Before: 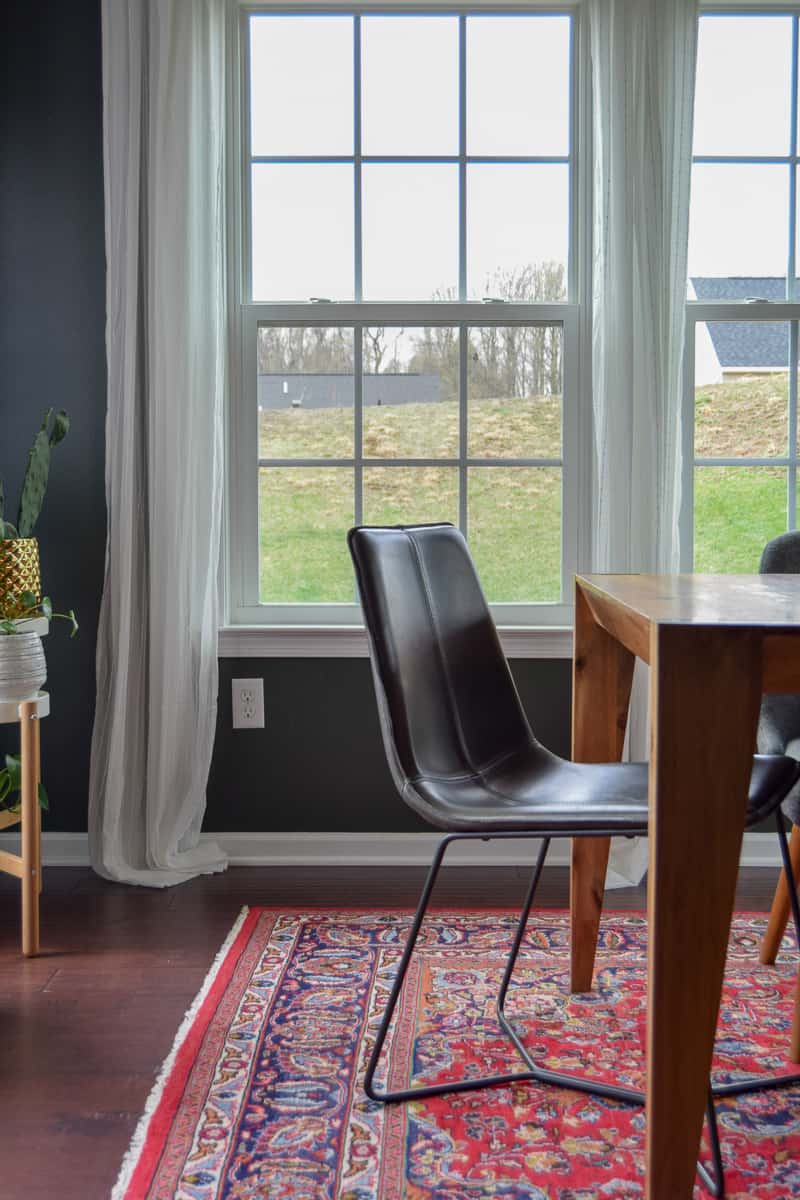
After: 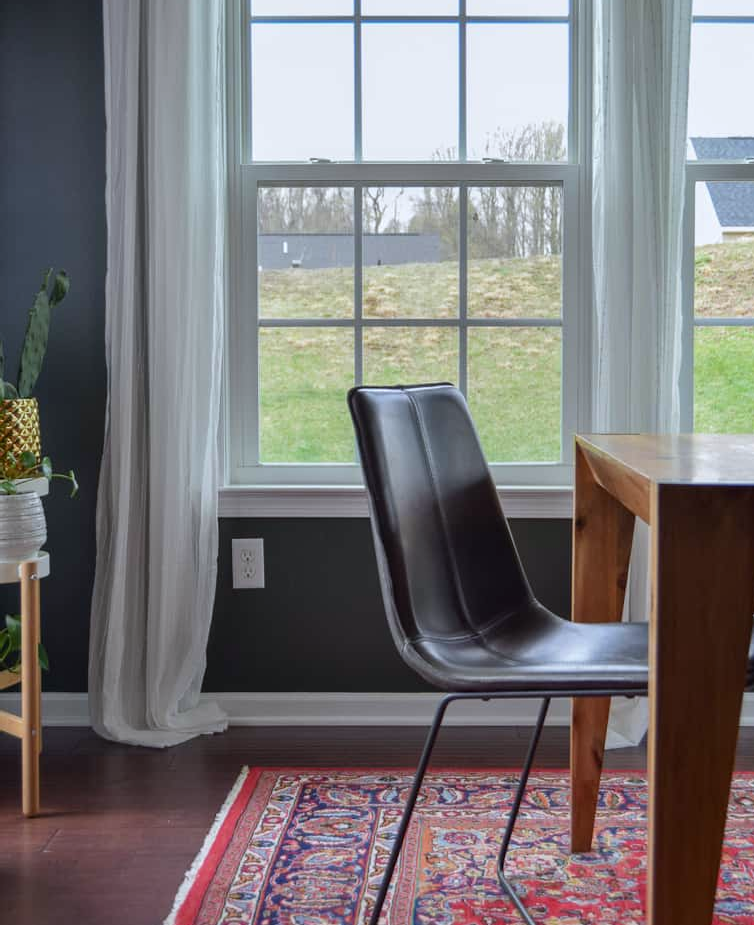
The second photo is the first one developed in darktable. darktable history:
white balance: red 0.974, blue 1.044
crop and rotate: angle 0.03°, top 11.643%, right 5.651%, bottom 11.189%
